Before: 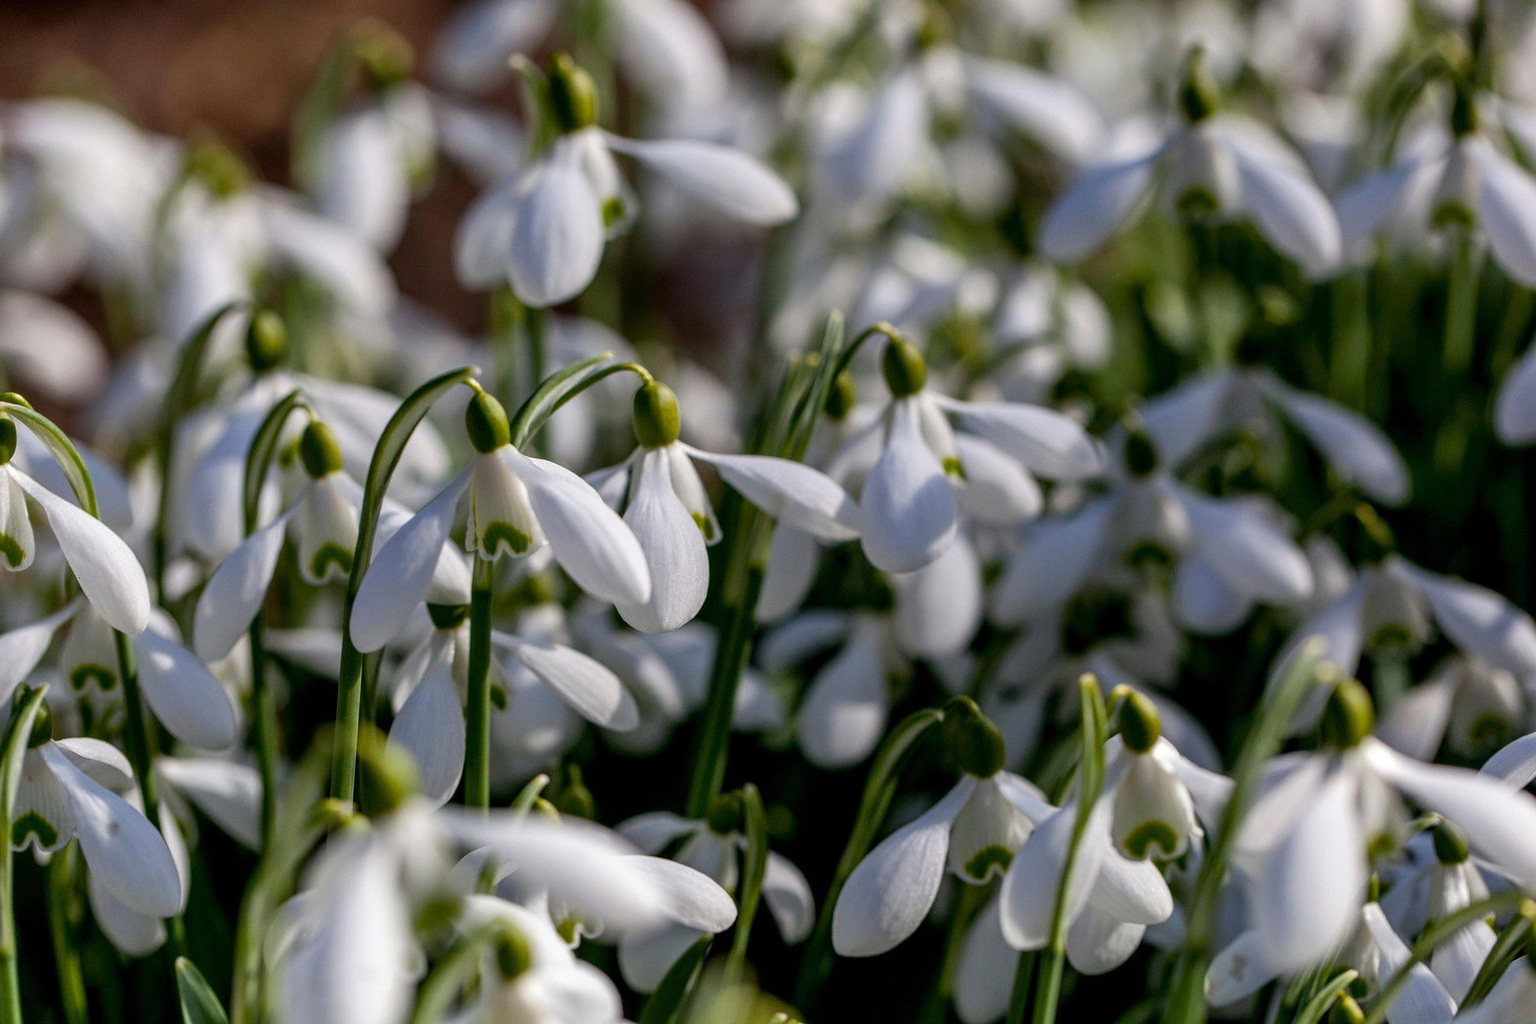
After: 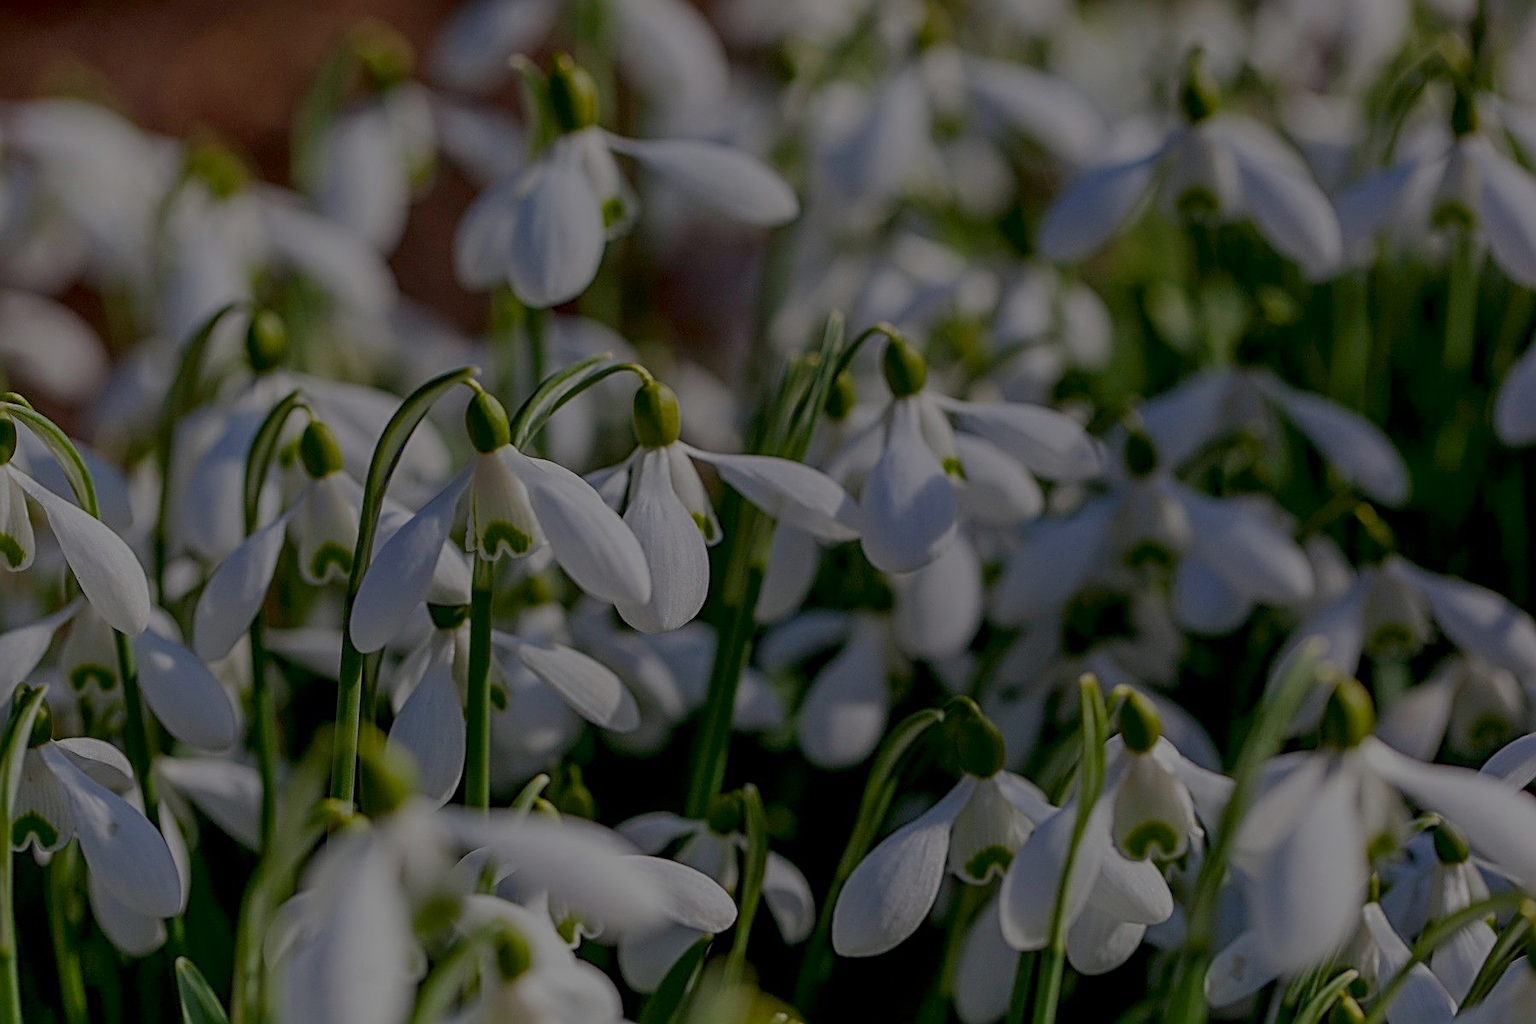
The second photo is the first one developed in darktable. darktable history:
sharpen: radius 3.046, amount 0.762
contrast brightness saturation: contrast 0.096, brightness -0.26, saturation 0.139
filmic rgb: black relative exposure -15.91 EV, white relative exposure 7.98 EV, threshold 2.96 EV, hardness 4.12, latitude 49.81%, contrast 0.509, enable highlight reconstruction true
